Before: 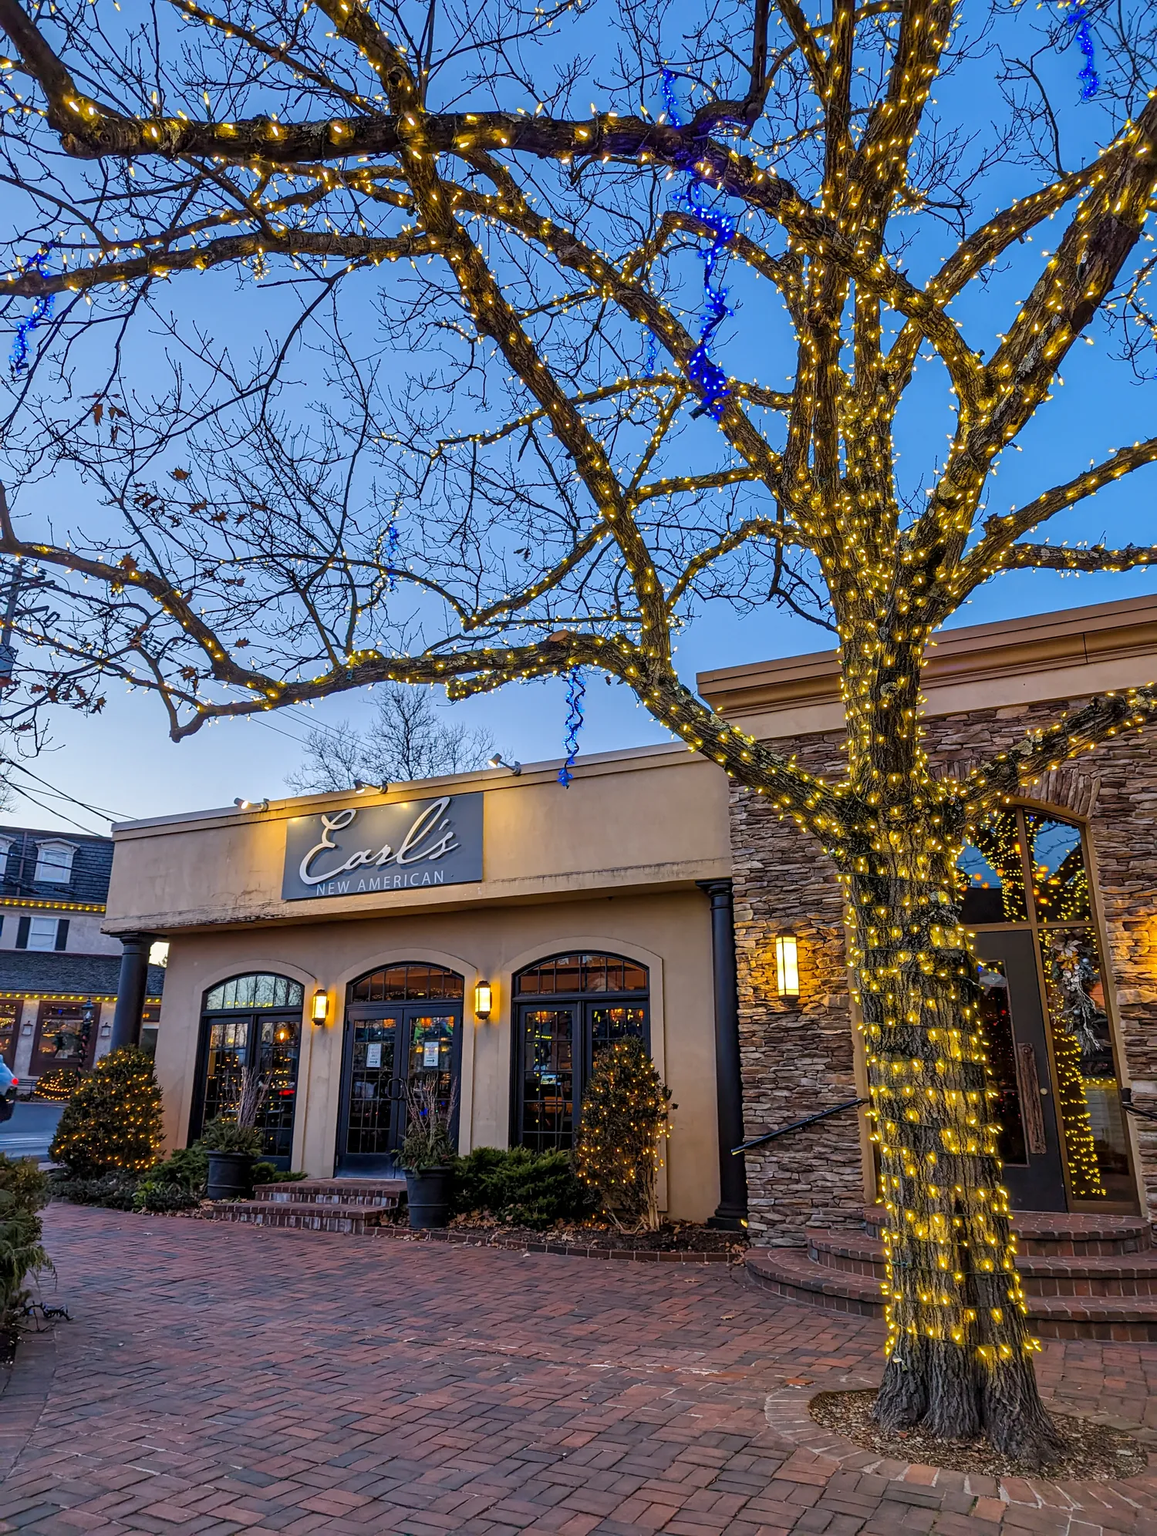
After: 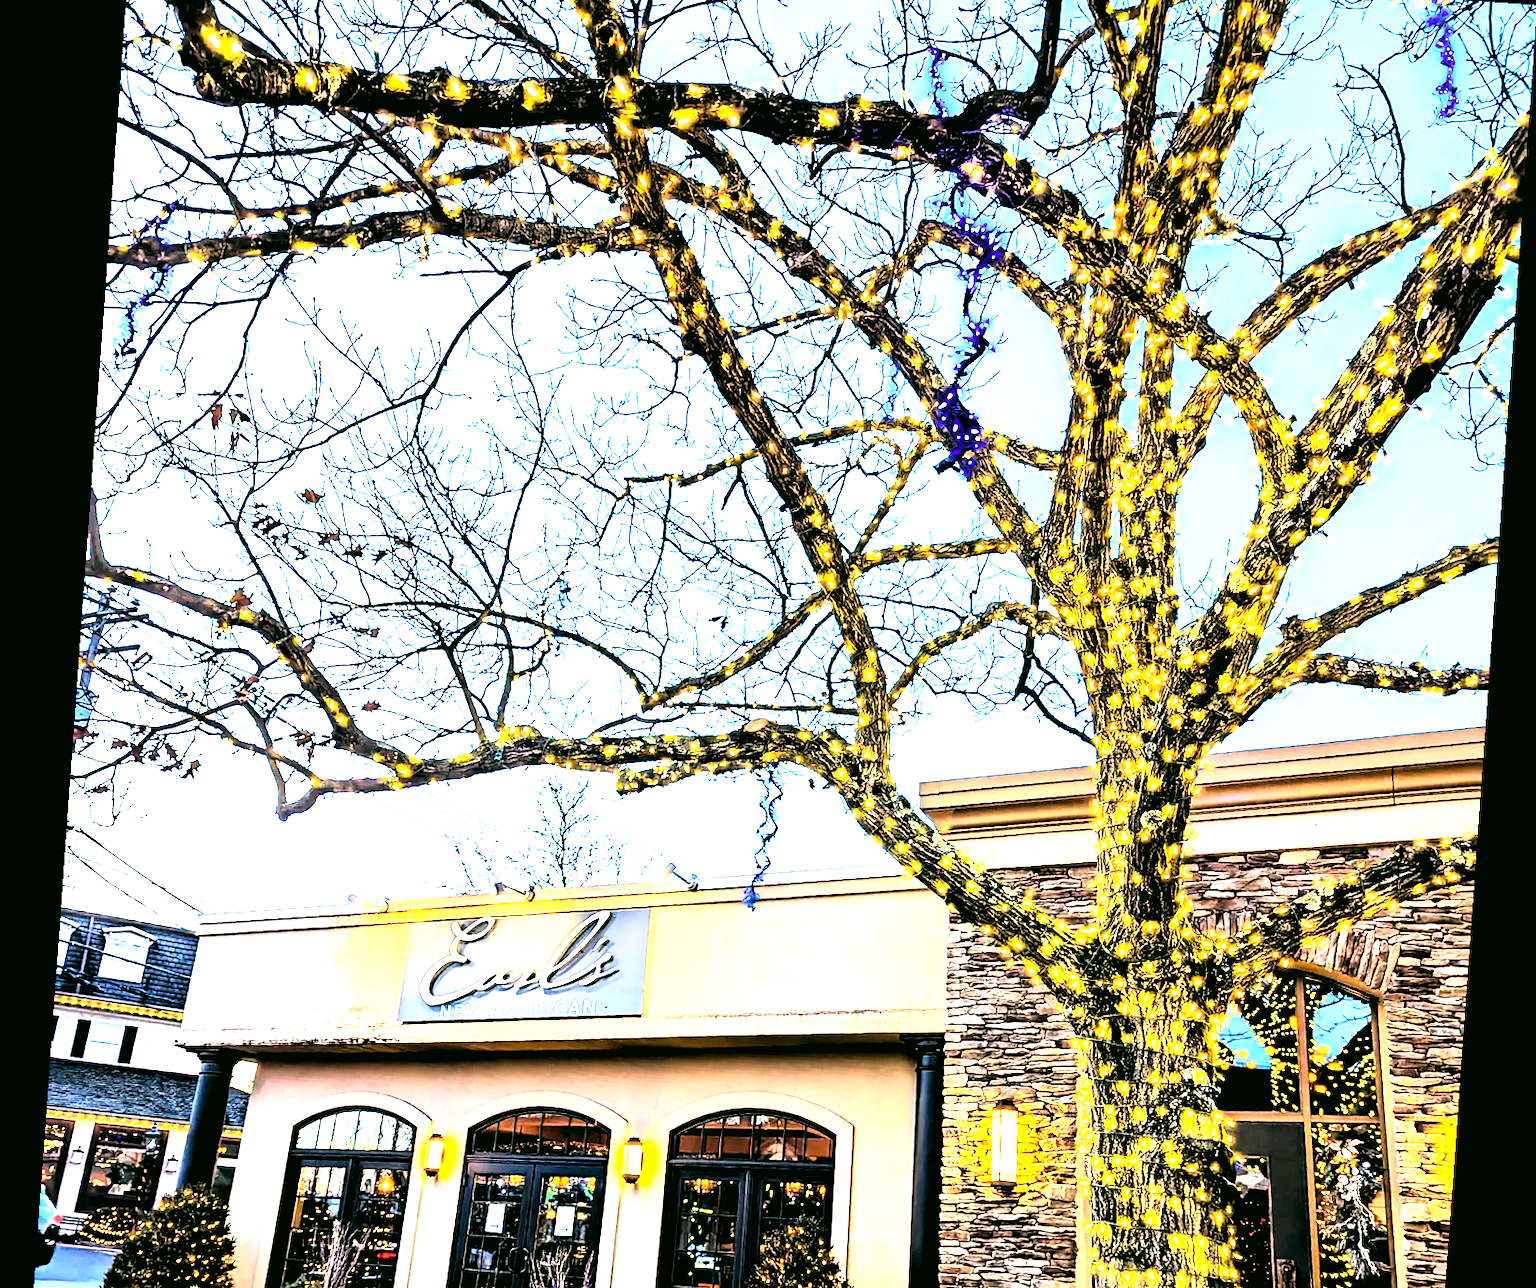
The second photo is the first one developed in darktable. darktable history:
contrast brightness saturation: contrast 0.28
base curve: curves: ch0 [(0.017, 0) (0.425, 0.441) (0.844, 0.933) (1, 1)], preserve colors none
tone curve: curves: ch0 [(0, 0) (0.058, 0.027) (0.214, 0.183) (0.304, 0.288) (0.561, 0.554) (0.687, 0.677) (0.768, 0.768) (0.858, 0.861) (0.986, 0.957)]; ch1 [(0, 0) (0.172, 0.123) (0.312, 0.296) (0.437, 0.429) (0.471, 0.469) (0.502, 0.5) (0.513, 0.515) (0.583, 0.604) (0.631, 0.659) (0.703, 0.721) (0.889, 0.924) (1, 1)]; ch2 [(0, 0) (0.411, 0.424) (0.485, 0.497) (0.502, 0.5) (0.517, 0.511) (0.566, 0.573) (0.622, 0.613) (0.709, 0.677) (1, 1)], color space Lab, independent channels, preserve colors none
color correction: highlights a* -0.482, highlights b* 9.48, shadows a* -9.48, shadows b* 0.803
rotate and perspective: rotation 4.1°, automatic cropping off
crop and rotate: top 4.848%, bottom 29.503%
exposure: black level correction 0, exposure 2.088 EV, compensate exposure bias true, compensate highlight preservation false
levels: levels [0.182, 0.542, 0.902]
